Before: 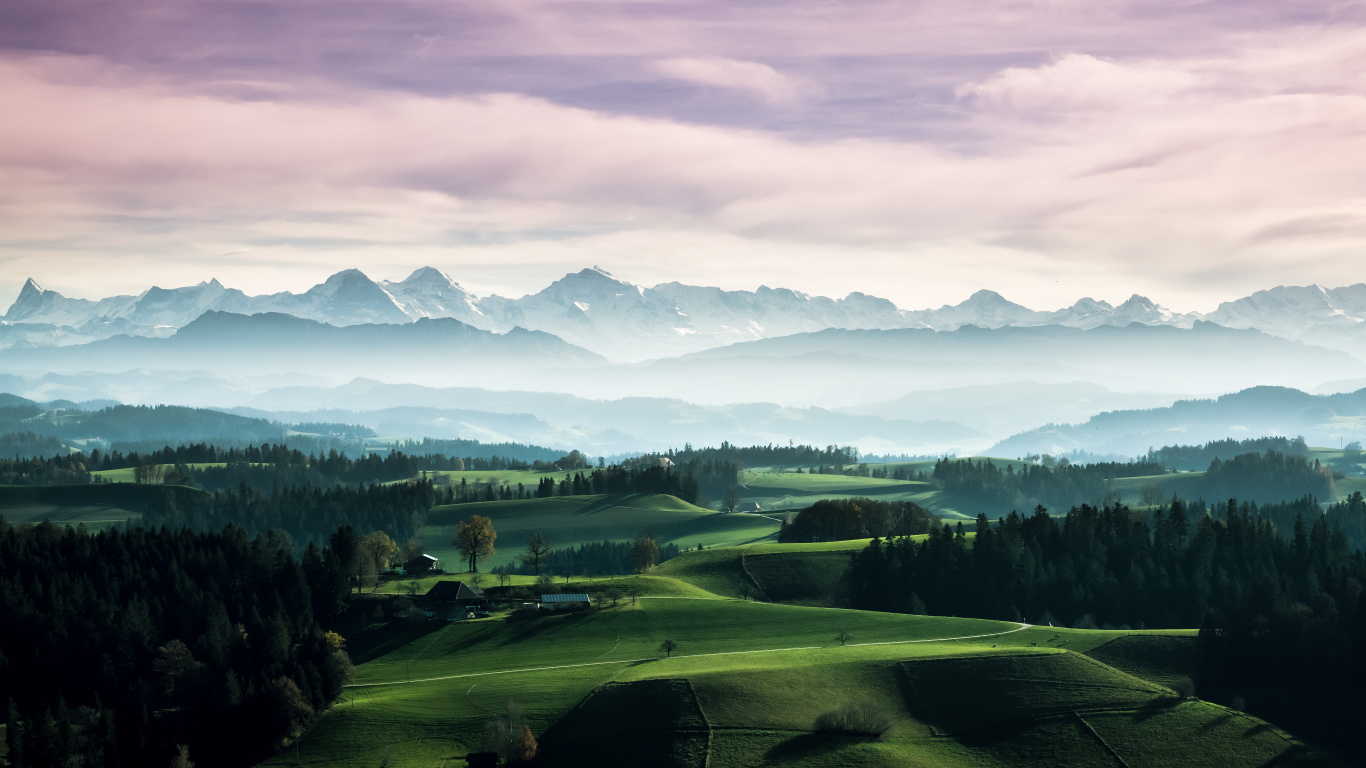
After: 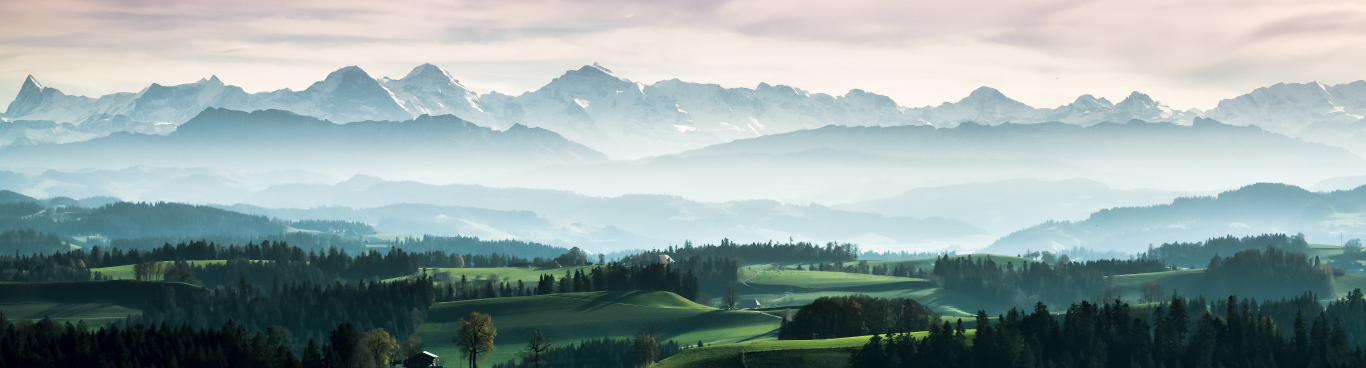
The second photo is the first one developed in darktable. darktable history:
crop and rotate: top 26.471%, bottom 25.491%
